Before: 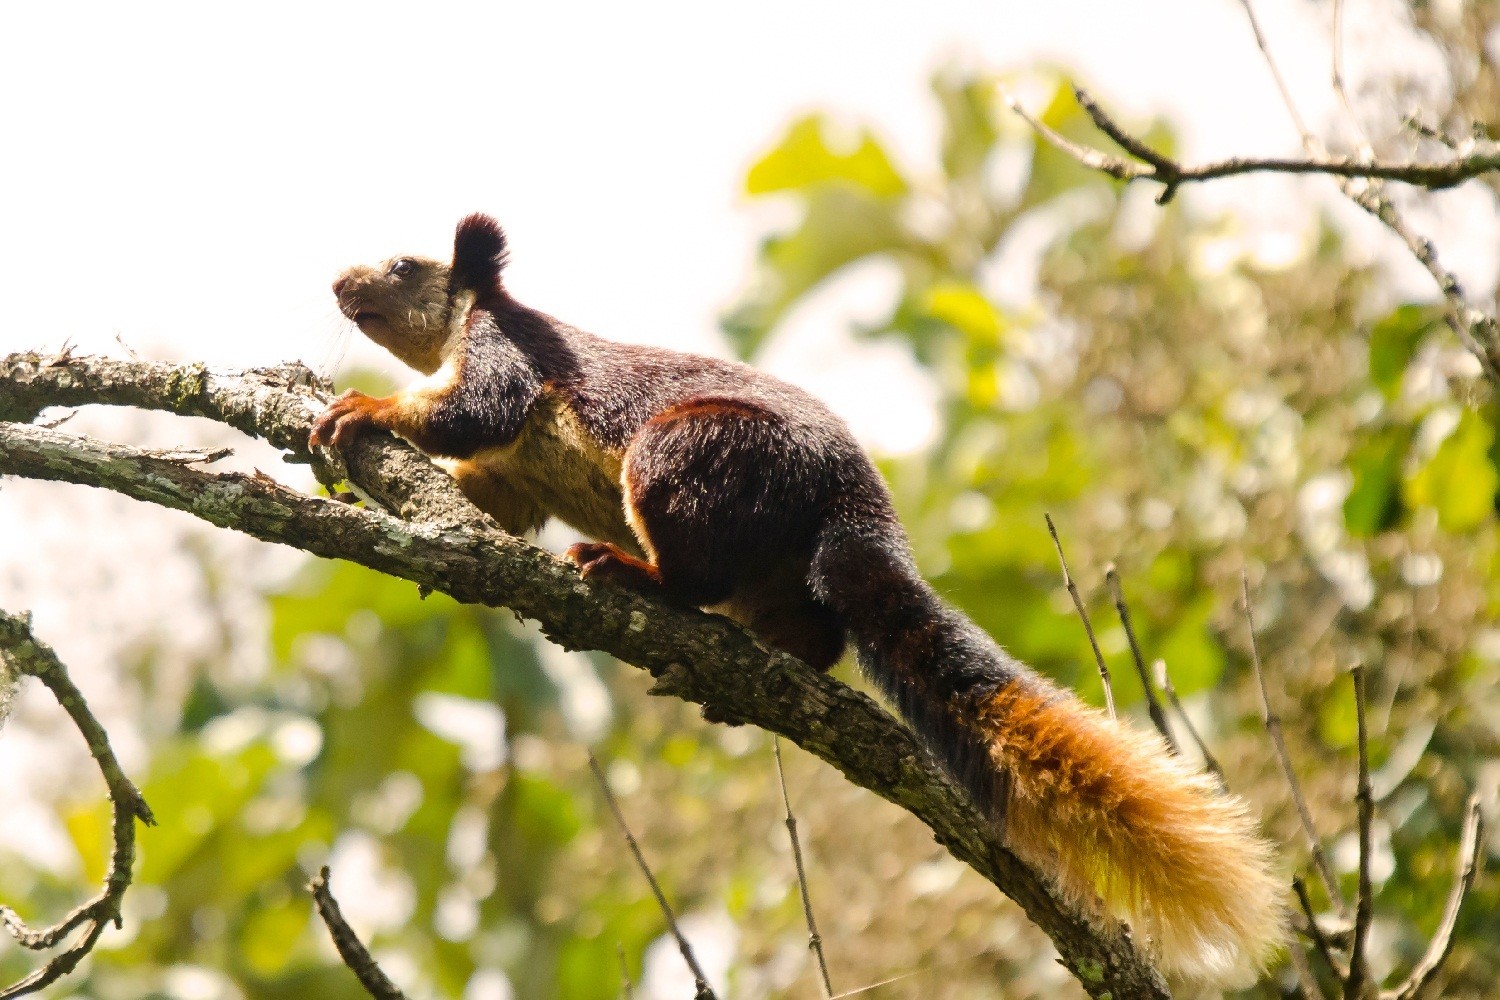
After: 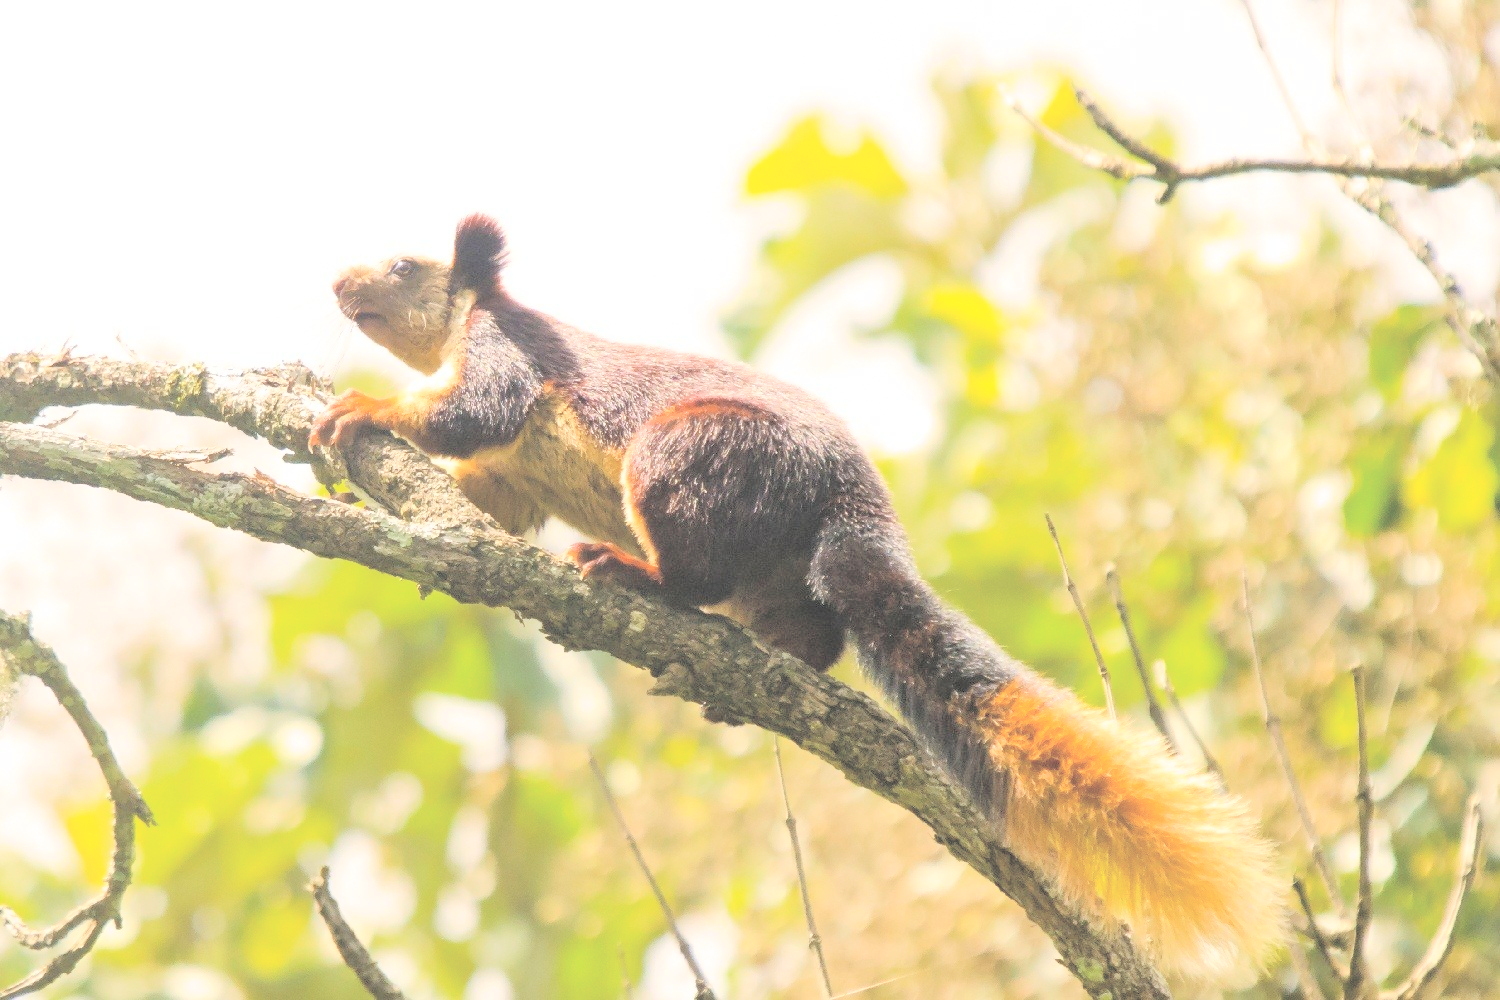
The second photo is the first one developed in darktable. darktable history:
contrast brightness saturation: brightness 0.981
